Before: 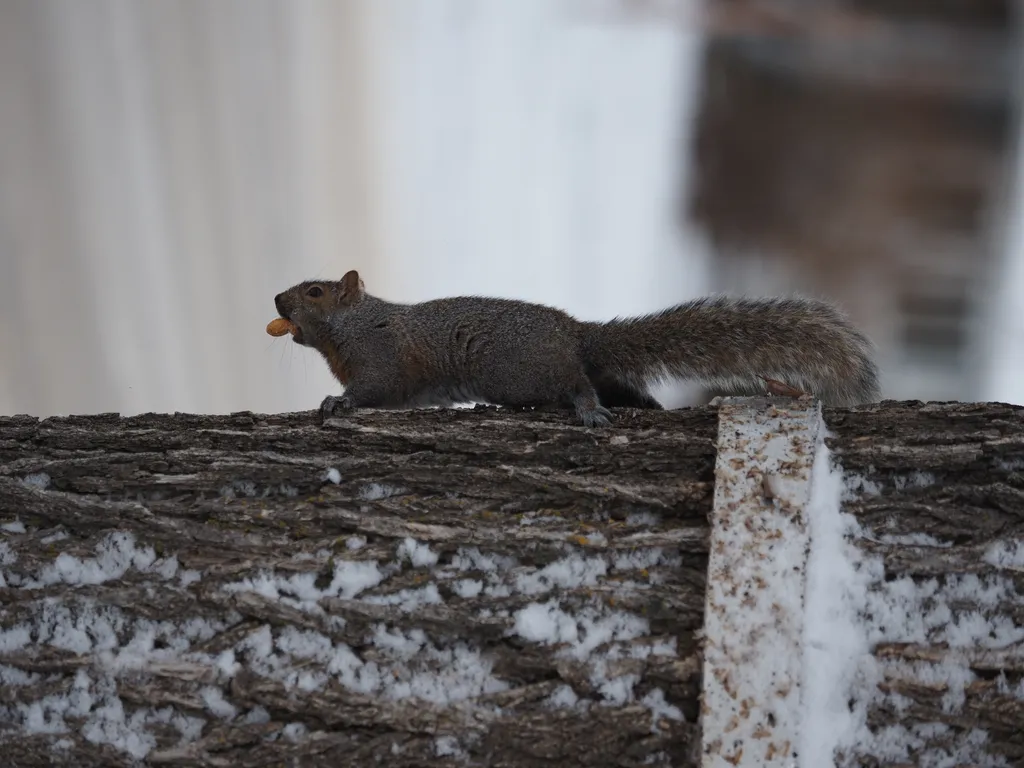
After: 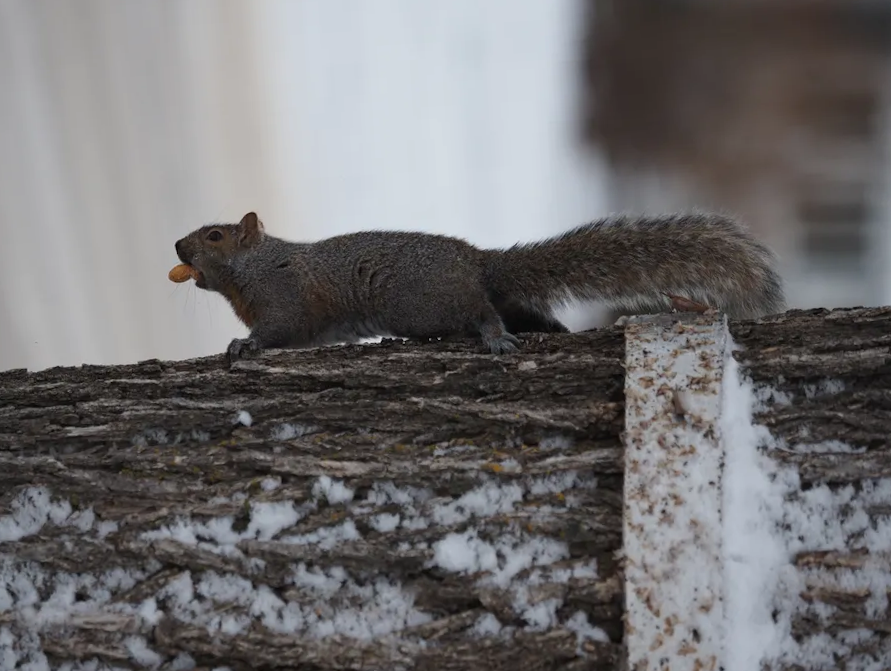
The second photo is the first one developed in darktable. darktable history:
crop and rotate: angle 3.44°, left 6.118%, top 5.677%
